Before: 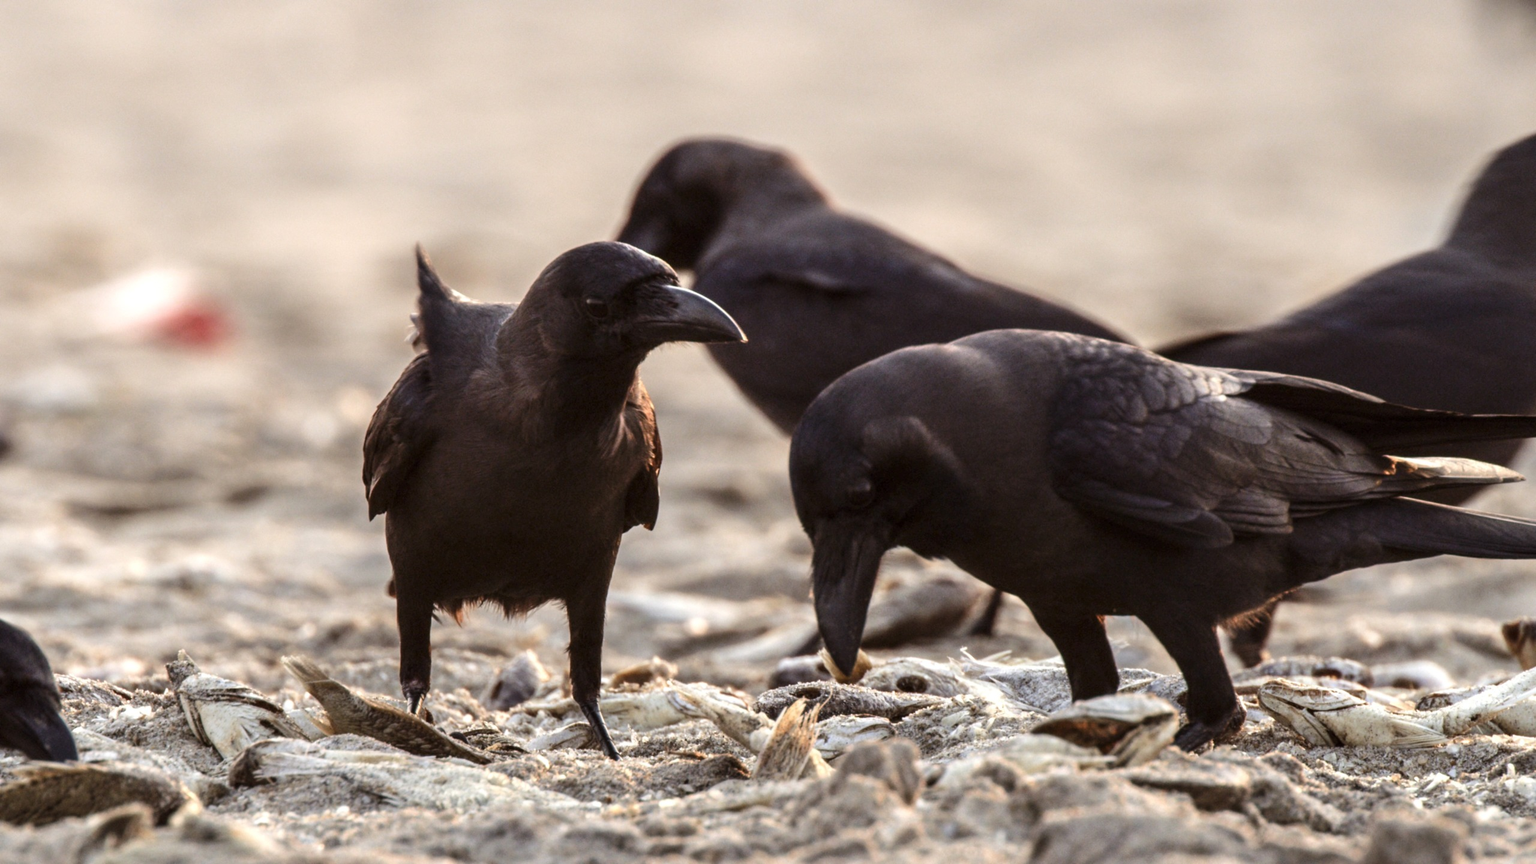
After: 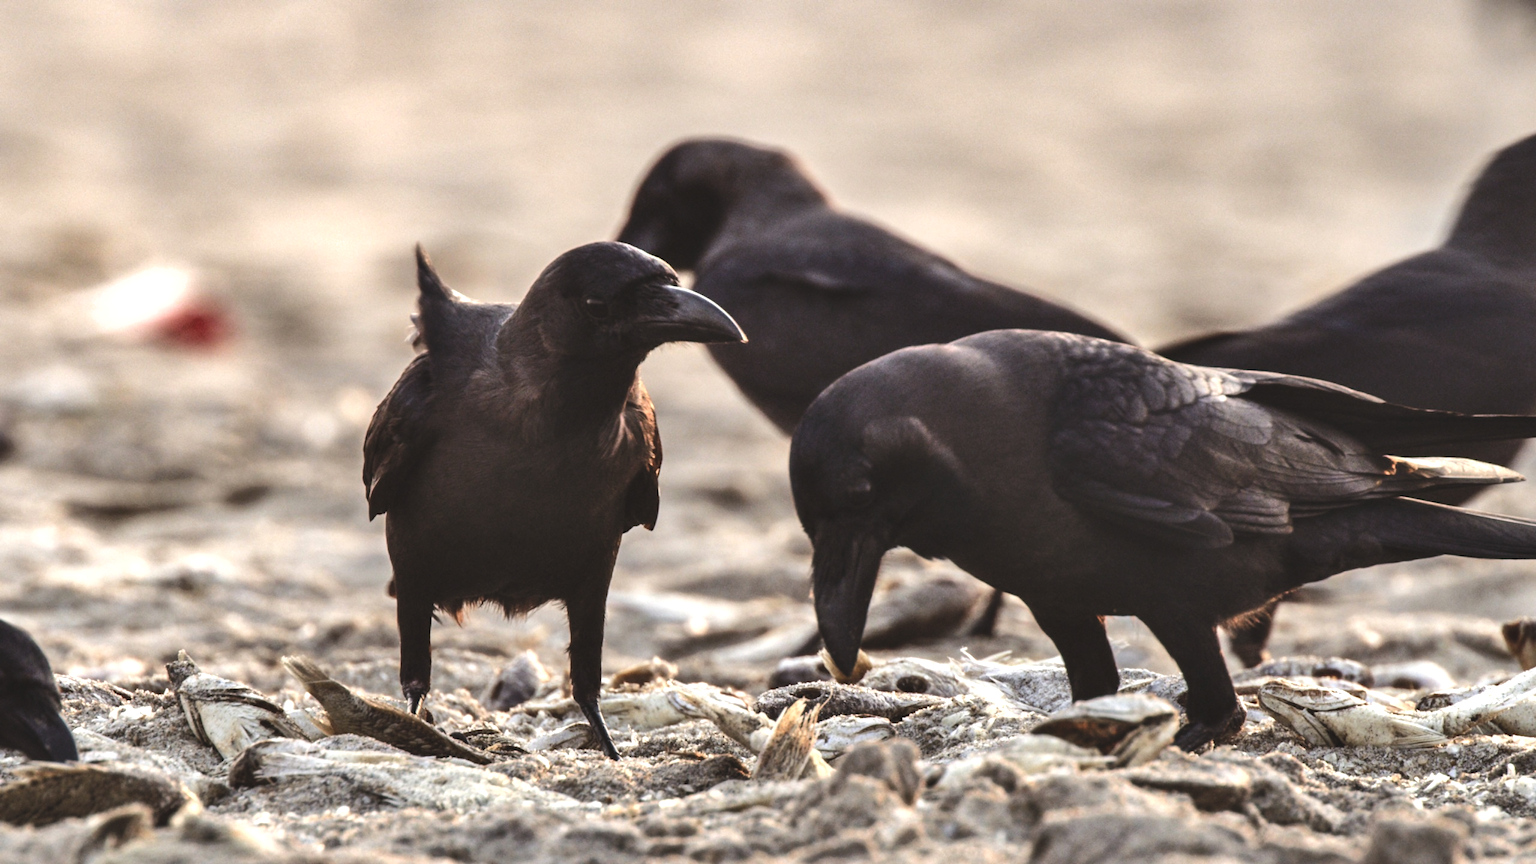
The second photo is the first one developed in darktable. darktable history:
shadows and highlights: soften with gaussian
tone equalizer: -8 EV -0.417 EV, -7 EV -0.389 EV, -6 EV -0.333 EV, -5 EV -0.222 EV, -3 EV 0.222 EV, -2 EV 0.333 EV, -1 EV 0.389 EV, +0 EV 0.417 EV, edges refinement/feathering 500, mask exposure compensation -1.57 EV, preserve details no
exposure: black level correction -0.015, exposure -0.125 EV, compensate highlight preservation false
